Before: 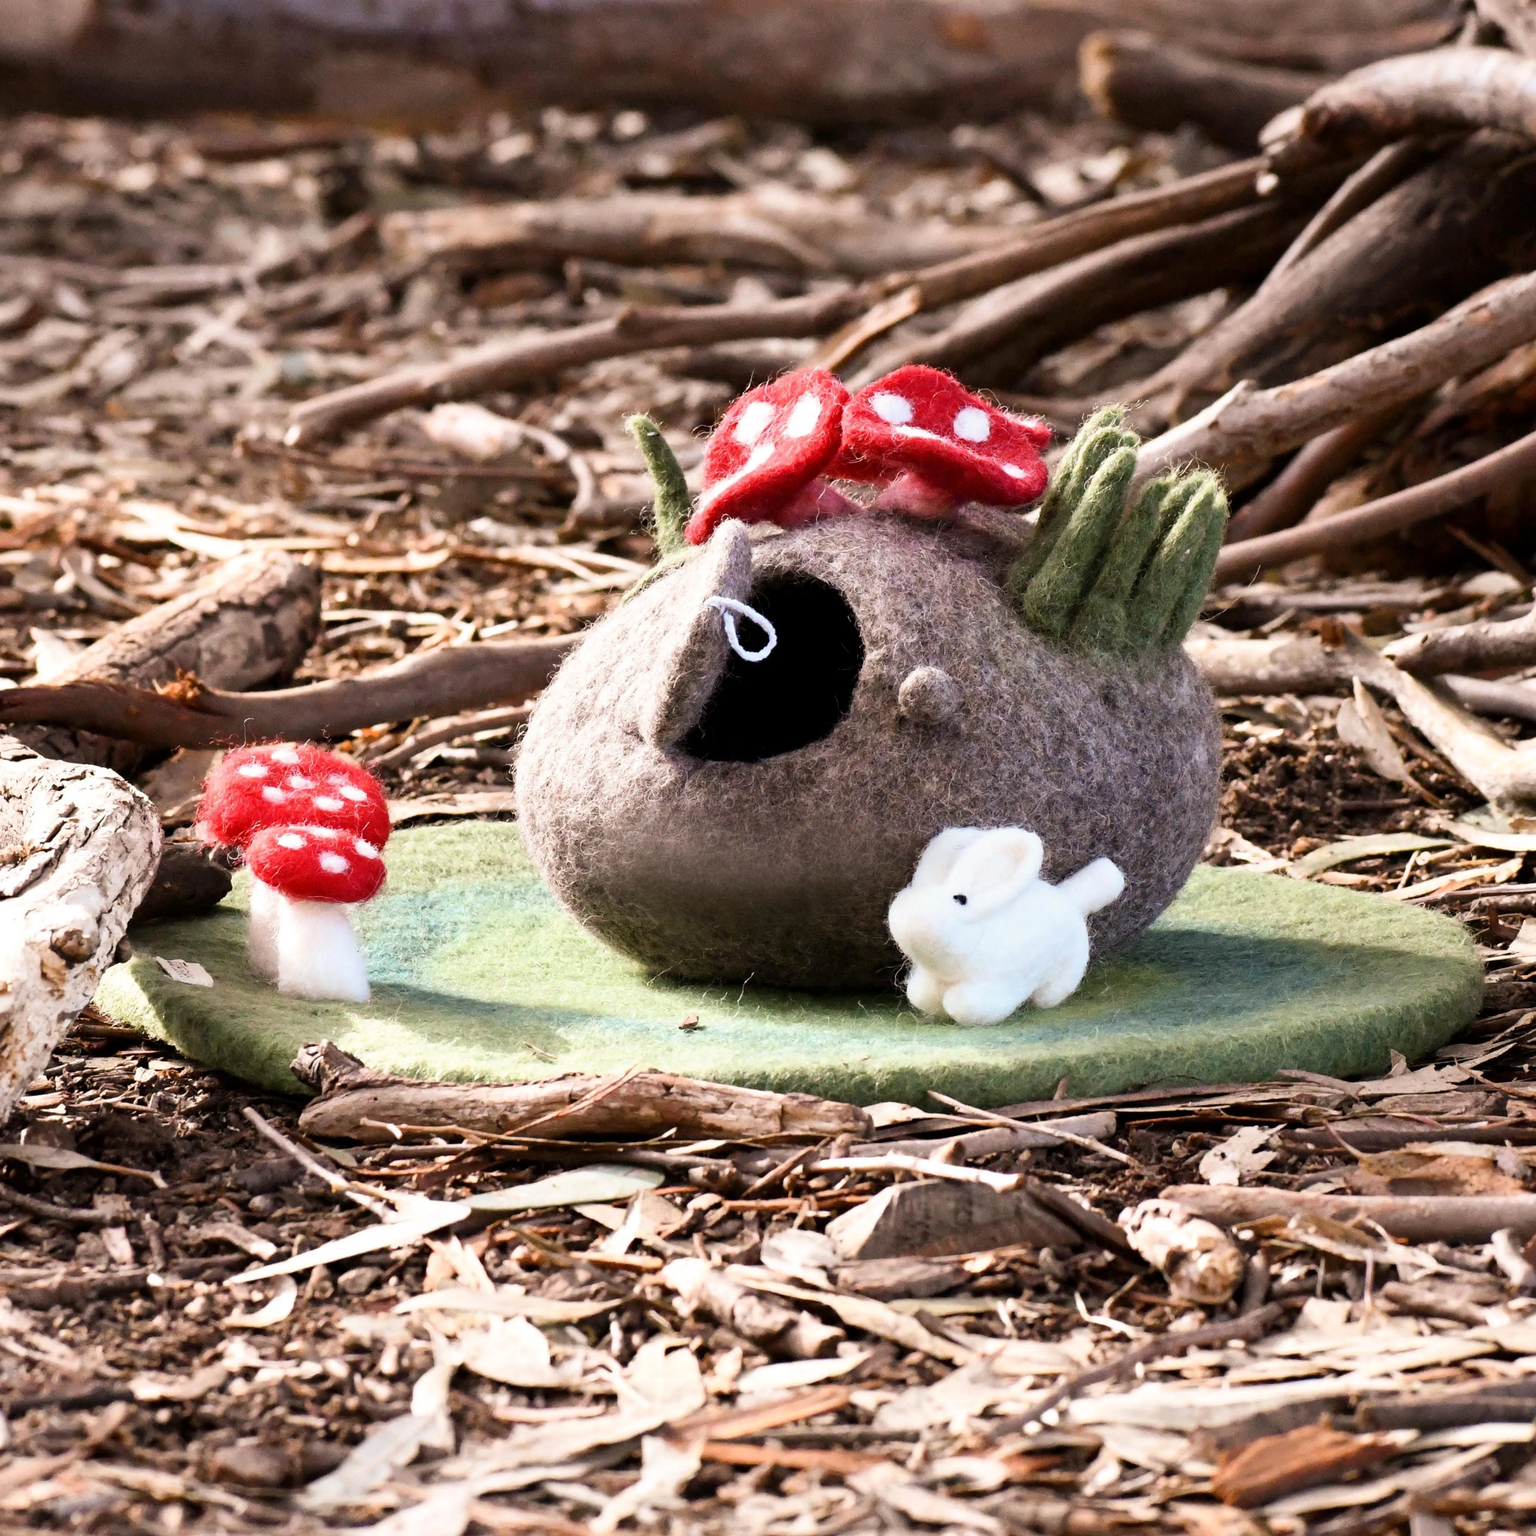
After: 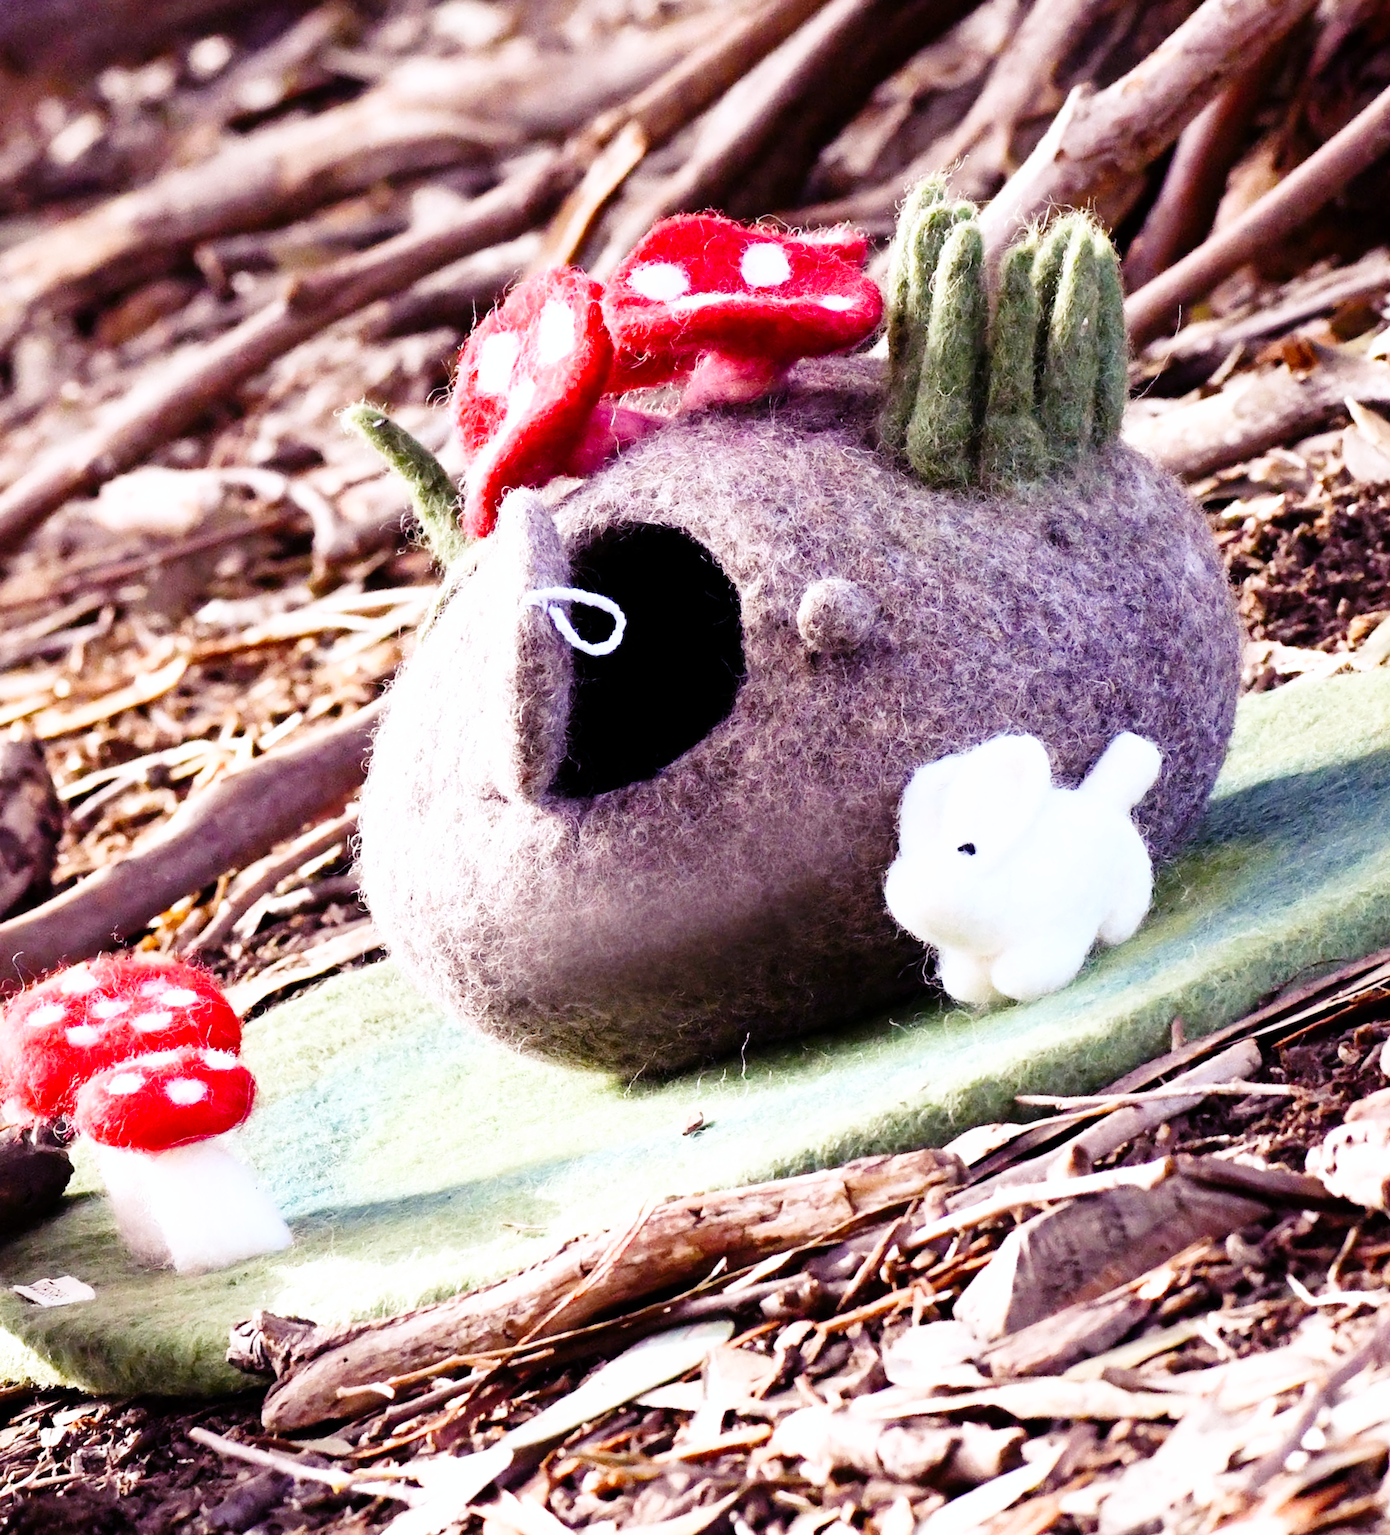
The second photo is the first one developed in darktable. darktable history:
color calibration: illuminant as shot in camera, x 0.358, y 0.373, temperature 4628.91 K
crop and rotate: angle 20.54°, left 6.743%, right 3.744%, bottom 1.121%
color balance rgb: shadows lift › luminance -21.263%, shadows lift › chroma 8.86%, shadows lift › hue 284.61°, perceptual saturation grading › global saturation 14.671%, global vibrance 14.3%
base curve: curves: ch0 [(0, 0) (0.008, 0.007) (0.022, 0.029) (0.048, 0.089) (0.092, 0.197) (0.191, 0.399) (0.275, 0.534) (0.357, 0.65) (0.477, 0.78) (0.542, 0.833) (0.799, 0.973) (1, 1)], preserve colors none
